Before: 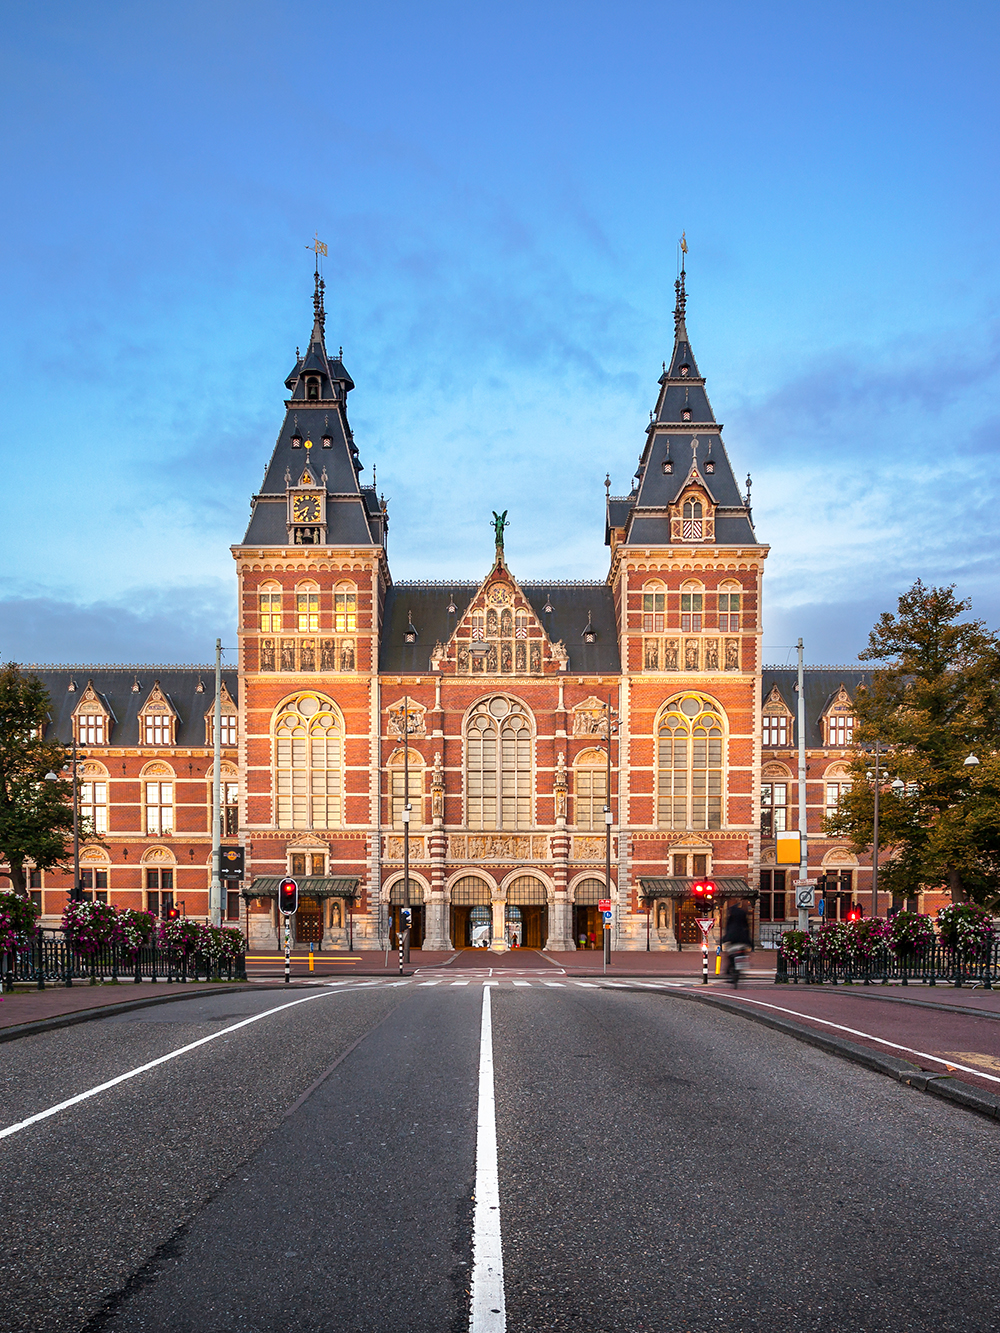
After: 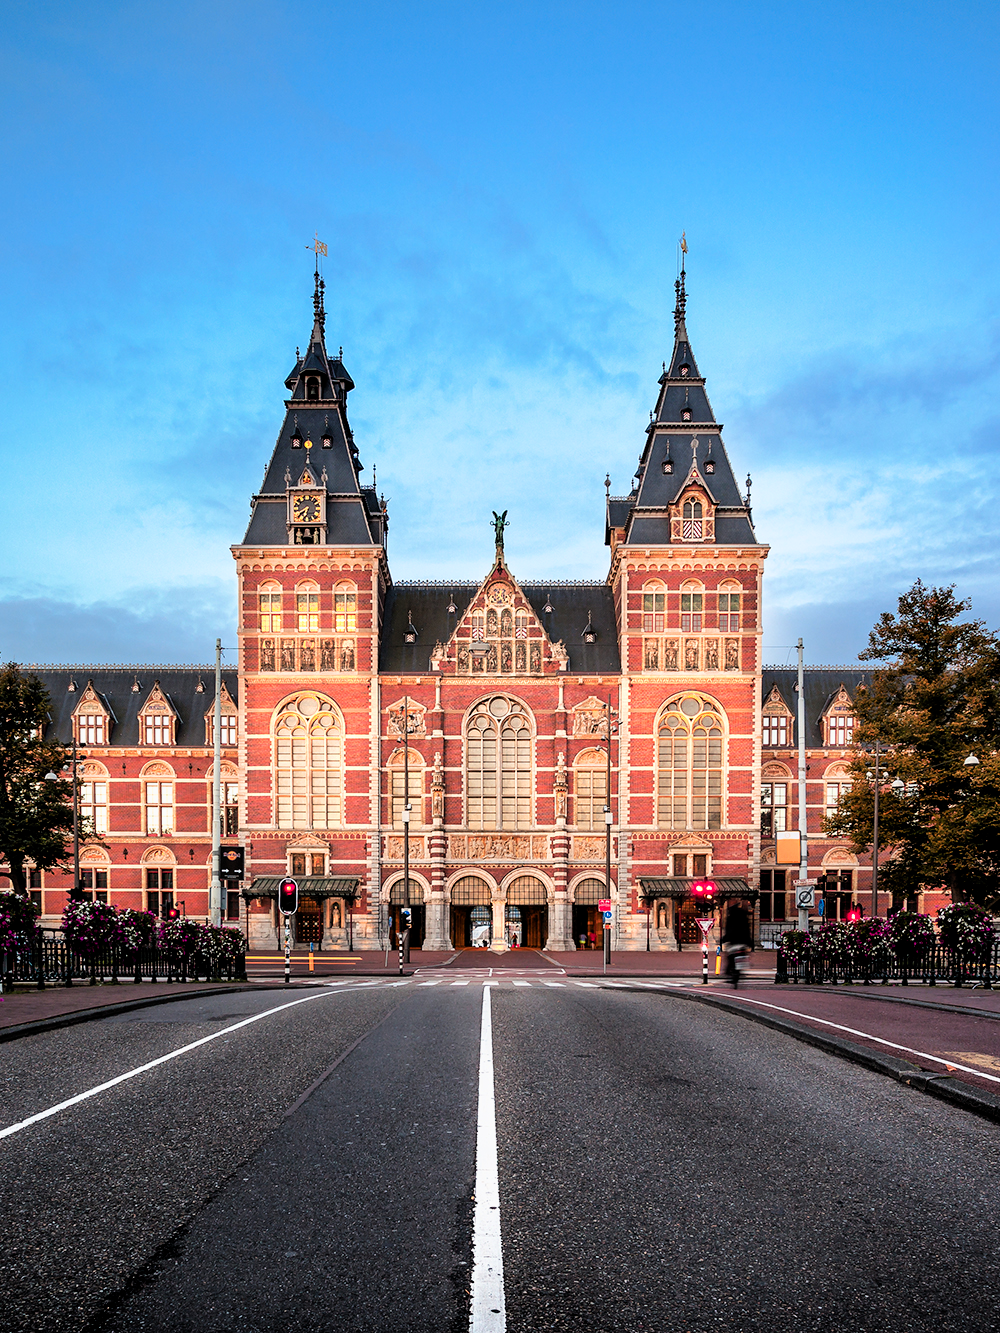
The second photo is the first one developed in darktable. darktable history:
filmic rgb: black relative exposure -6.27 EV, white relative exposure 2.79 EV, target black luminance 0%, hardness 4.65, latitude 67.45%, contrast 1.286, shadows ↔ highlights balance -3.37%, color science v6 (2022), iterations of high-quality reconstruction 10
color zones: curves: ch1 [(0.29, 0.492) (0.373, 0.185) (0.509, 0.481)]; ch2 [(0.25, 0.462) (0.749, 0.457)]
